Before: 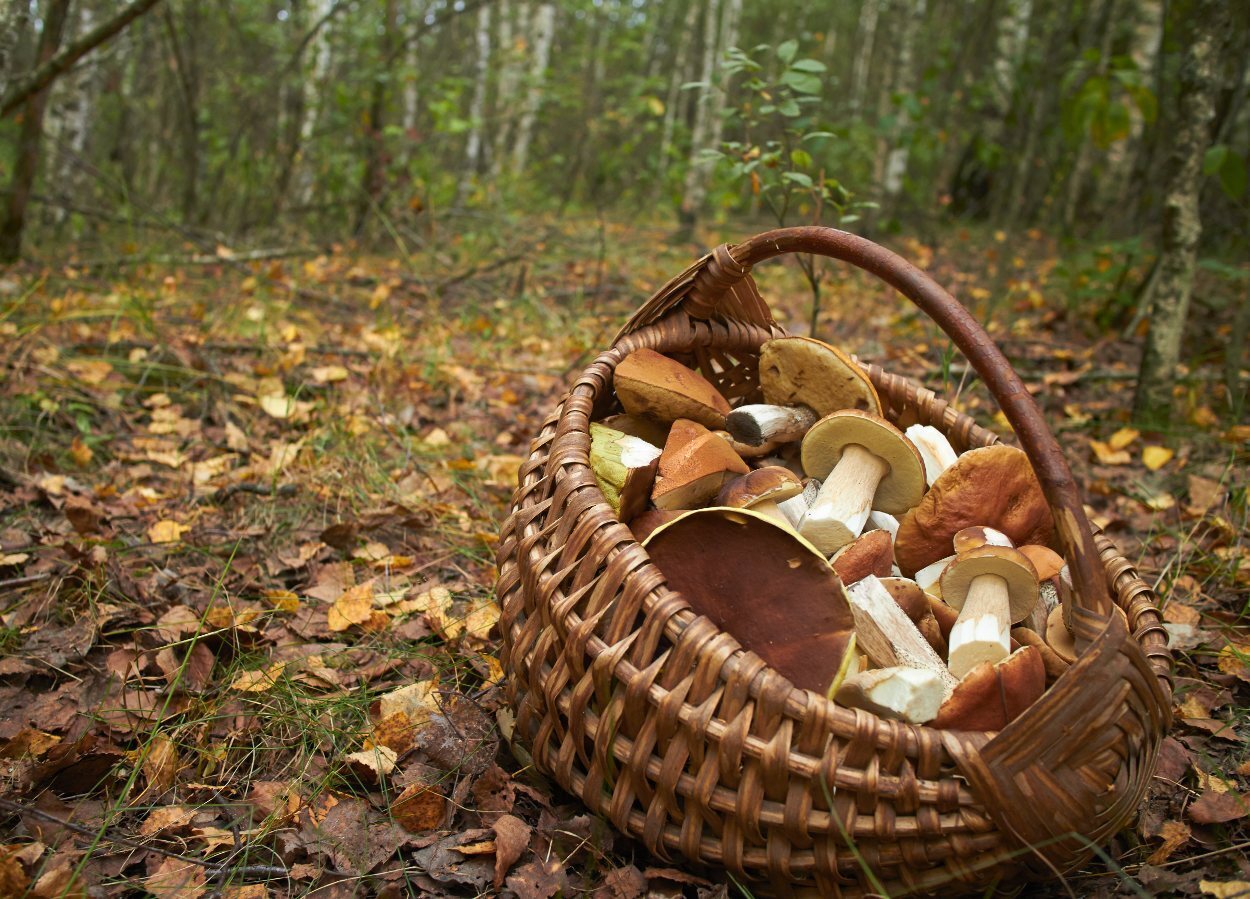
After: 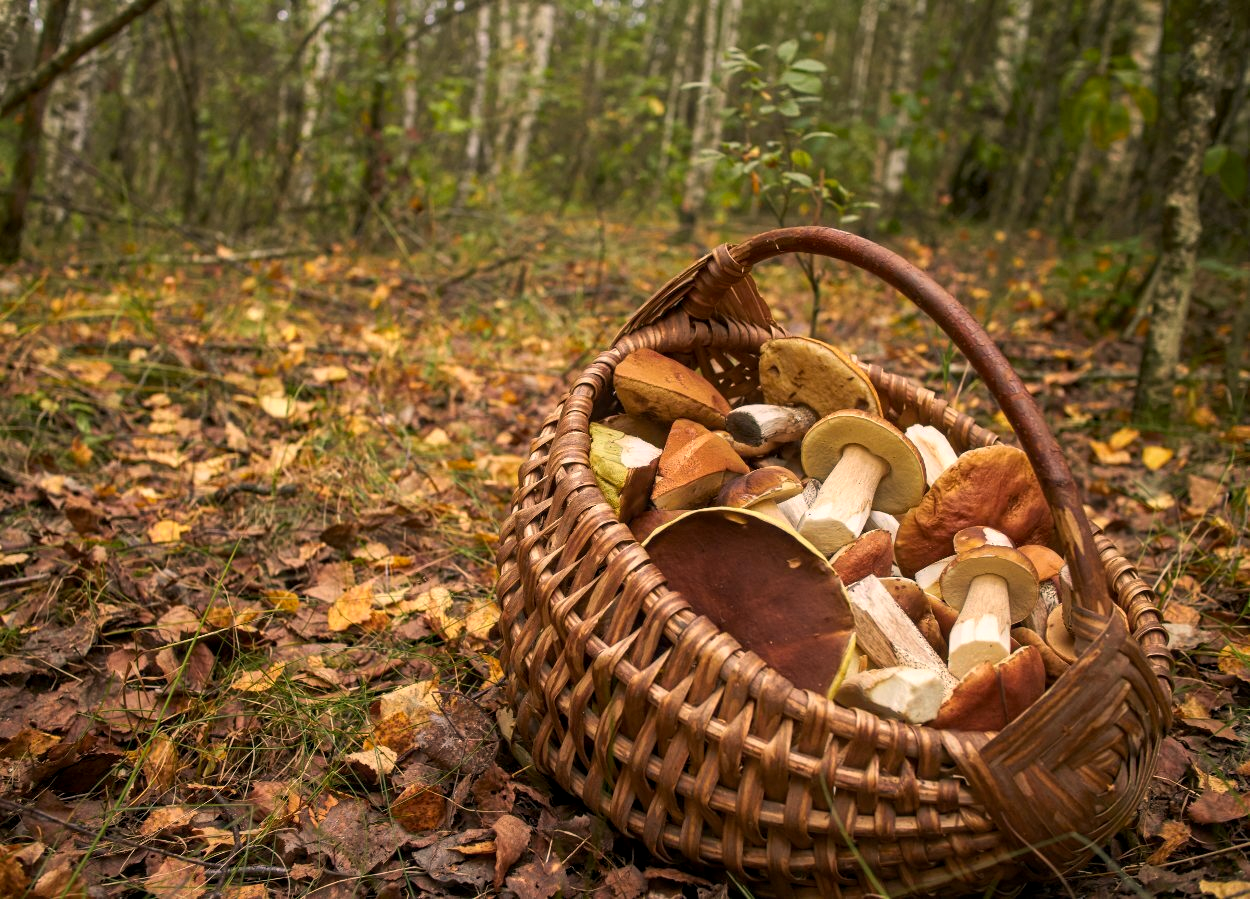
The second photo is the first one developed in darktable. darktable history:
color correction: highlights a* 11.96, highlights b* 11.58
local contrast: on, module defaults
